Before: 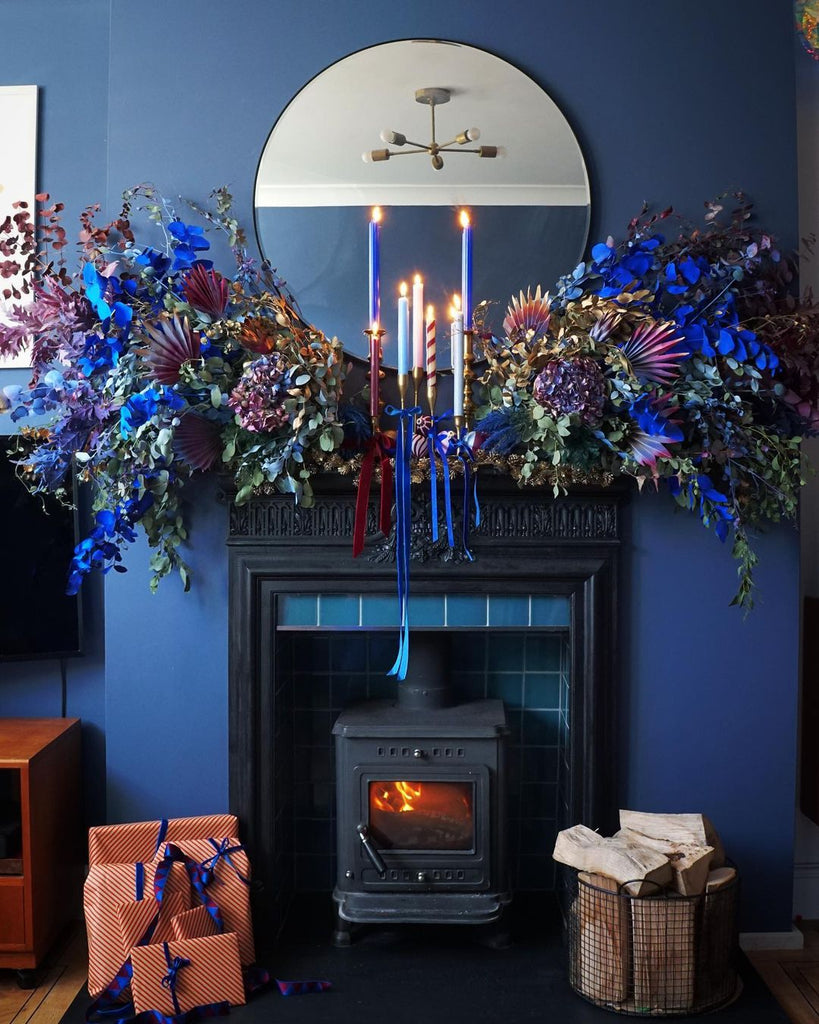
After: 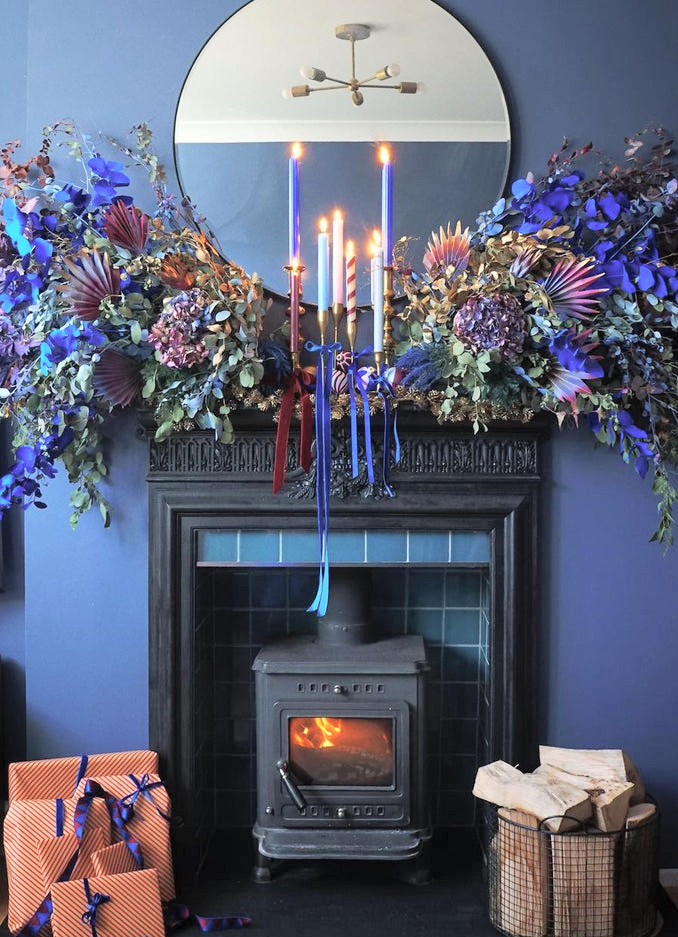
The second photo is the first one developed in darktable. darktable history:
global tonemap: drago (0.7, 100)
crop: left 9.807%, top 6.259%, right 7.334%, bottom 2.177%
